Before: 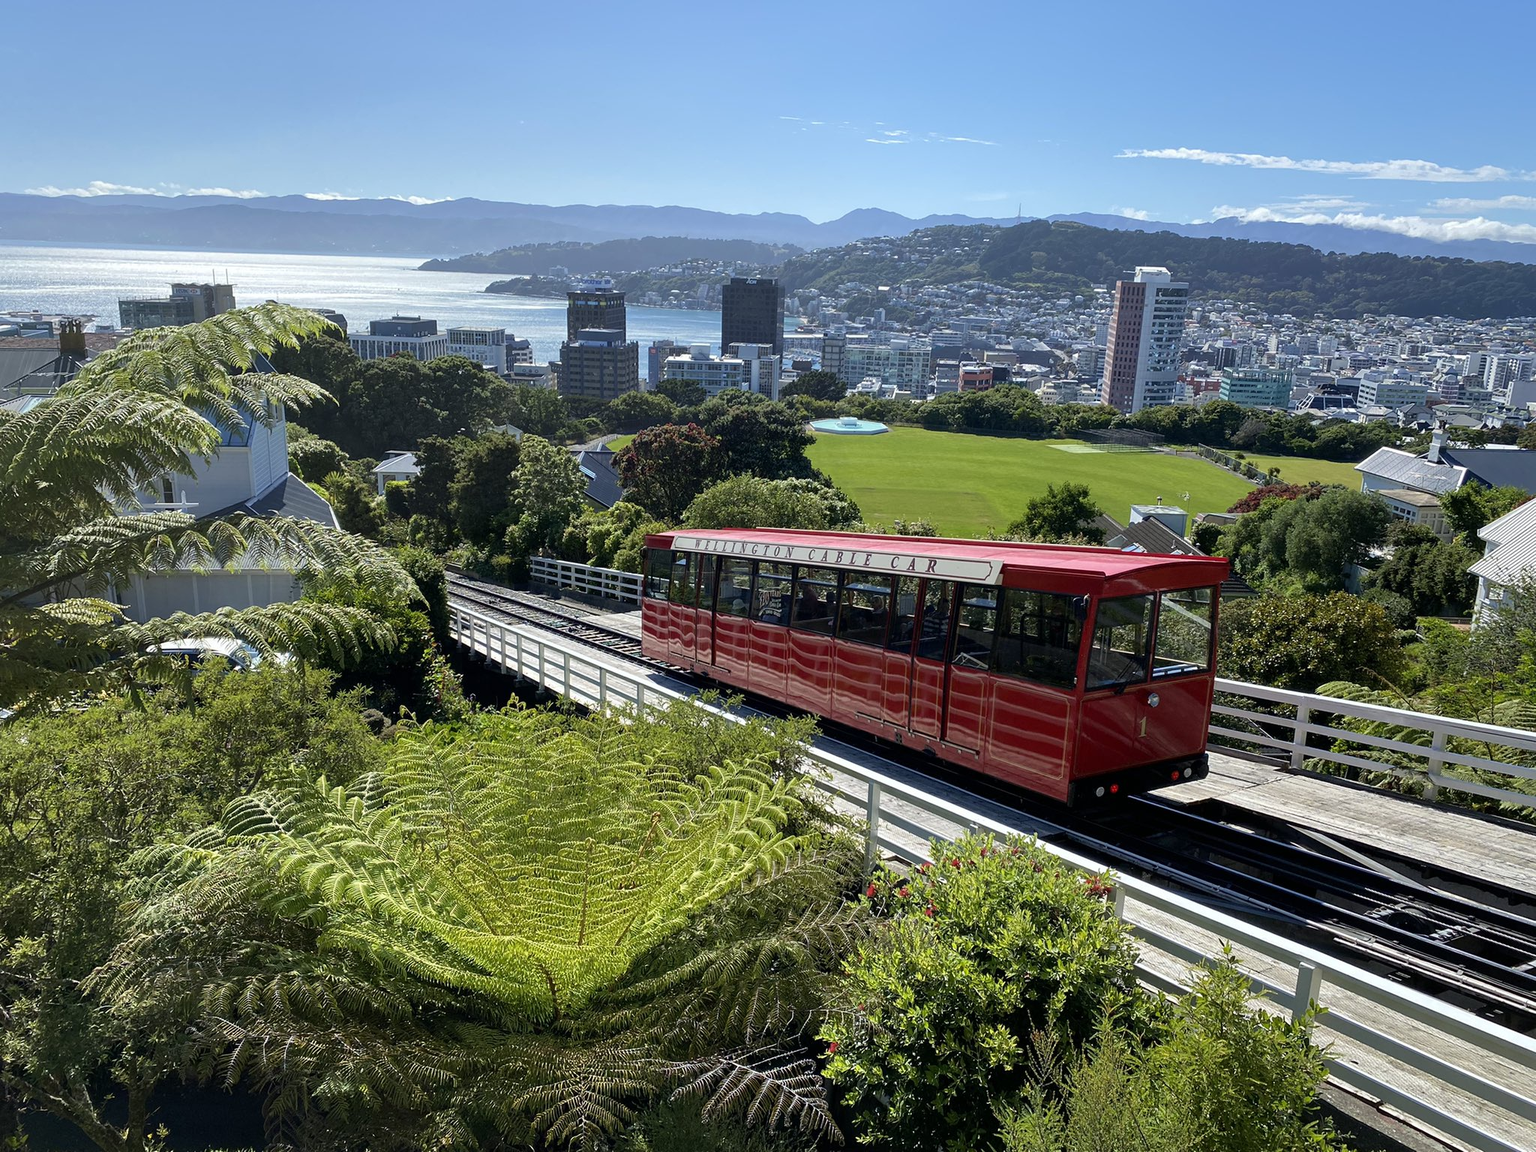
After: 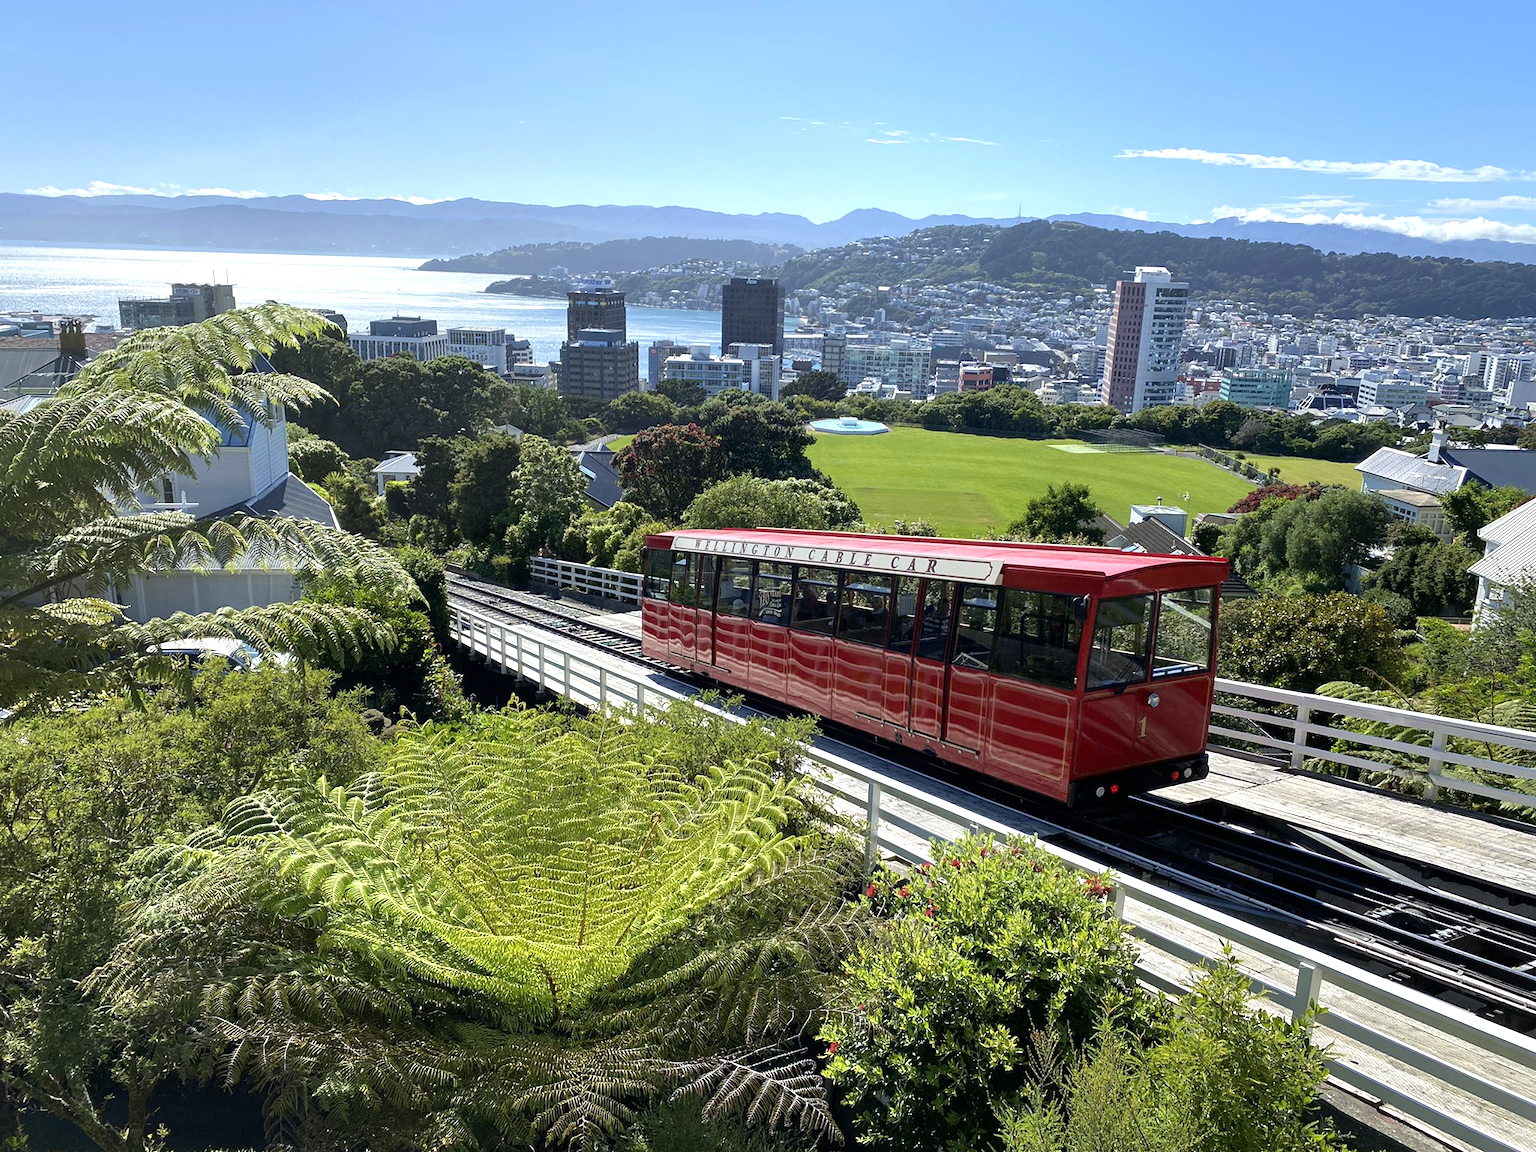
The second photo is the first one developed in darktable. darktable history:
exposure: exposure 0.469 EV, compensate highlight preservation false
